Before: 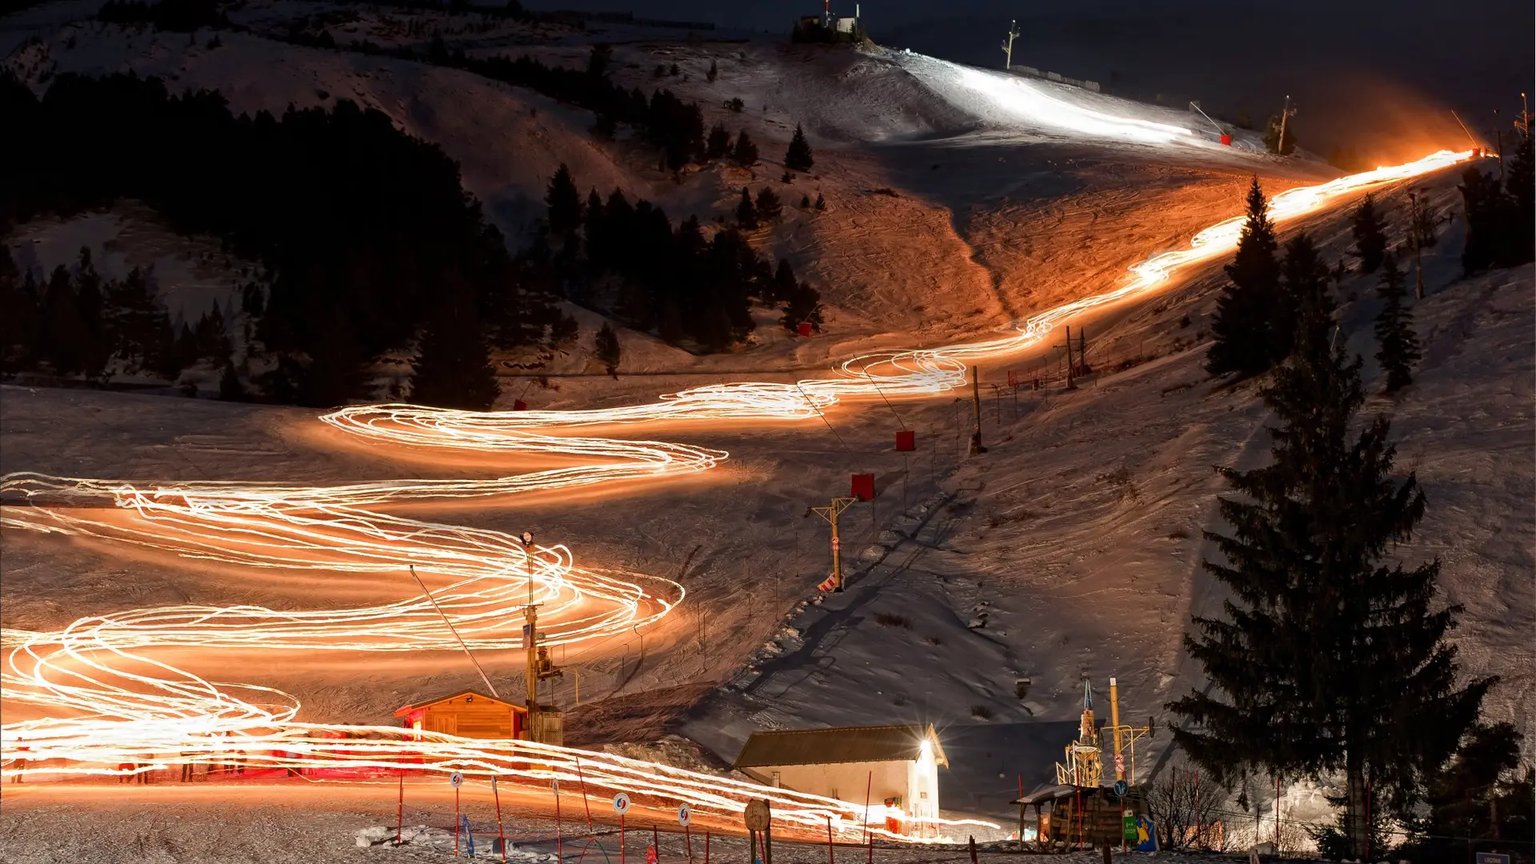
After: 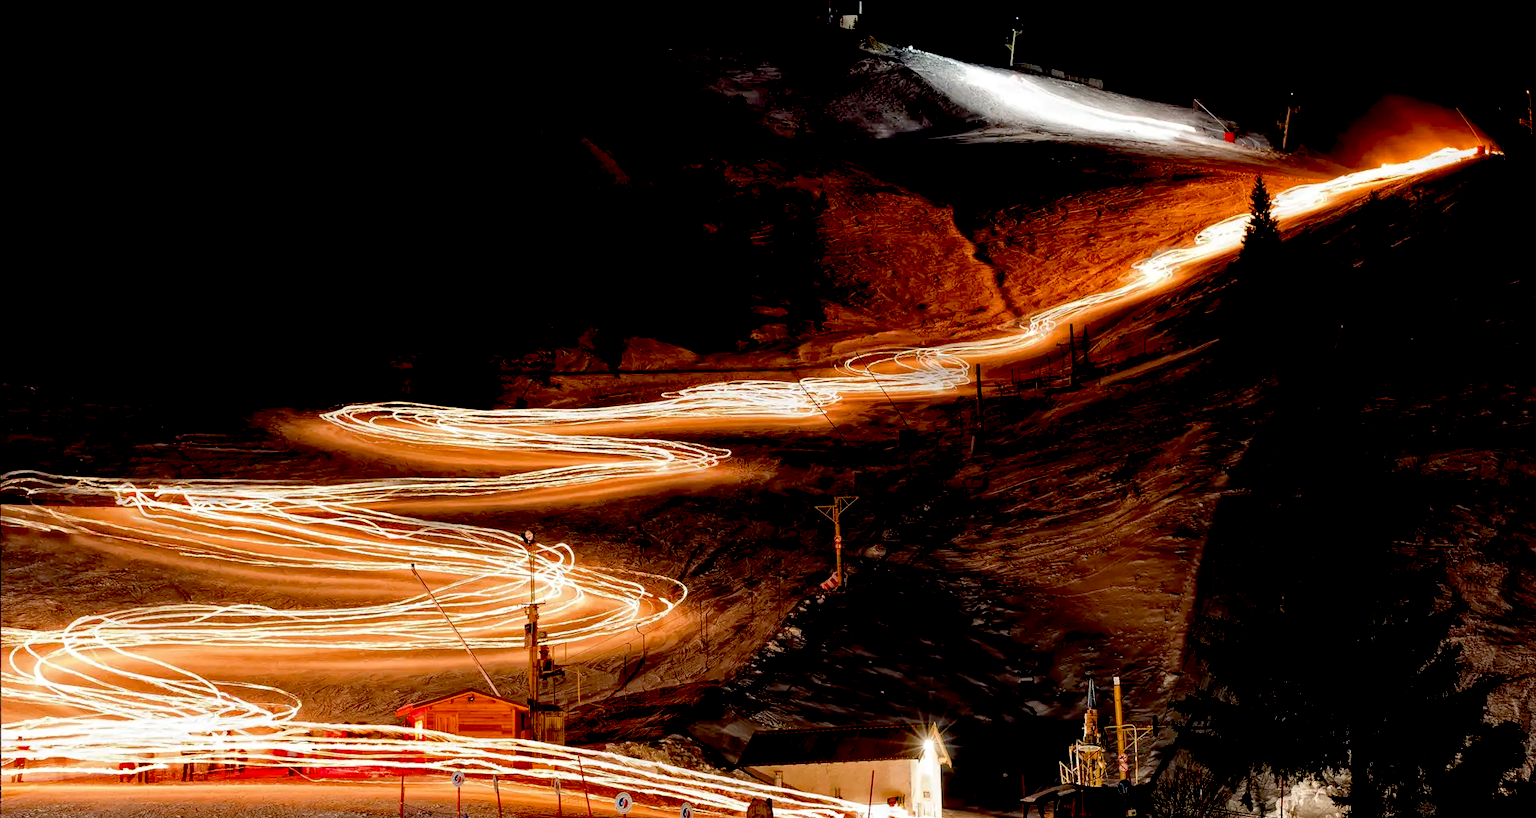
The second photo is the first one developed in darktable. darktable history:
crop: top 0.394%, right 0.263%, bottom 5.074%
color correction: highlights b* -0.023, saturation 0.988
local contrast: highlights 101%, shadows 98%, detail 119%, midtone range 0.2
exposure: black level correction 0.055, exposure -0.038 EV, compensate exposure bias true, compensate highlight preservation false
